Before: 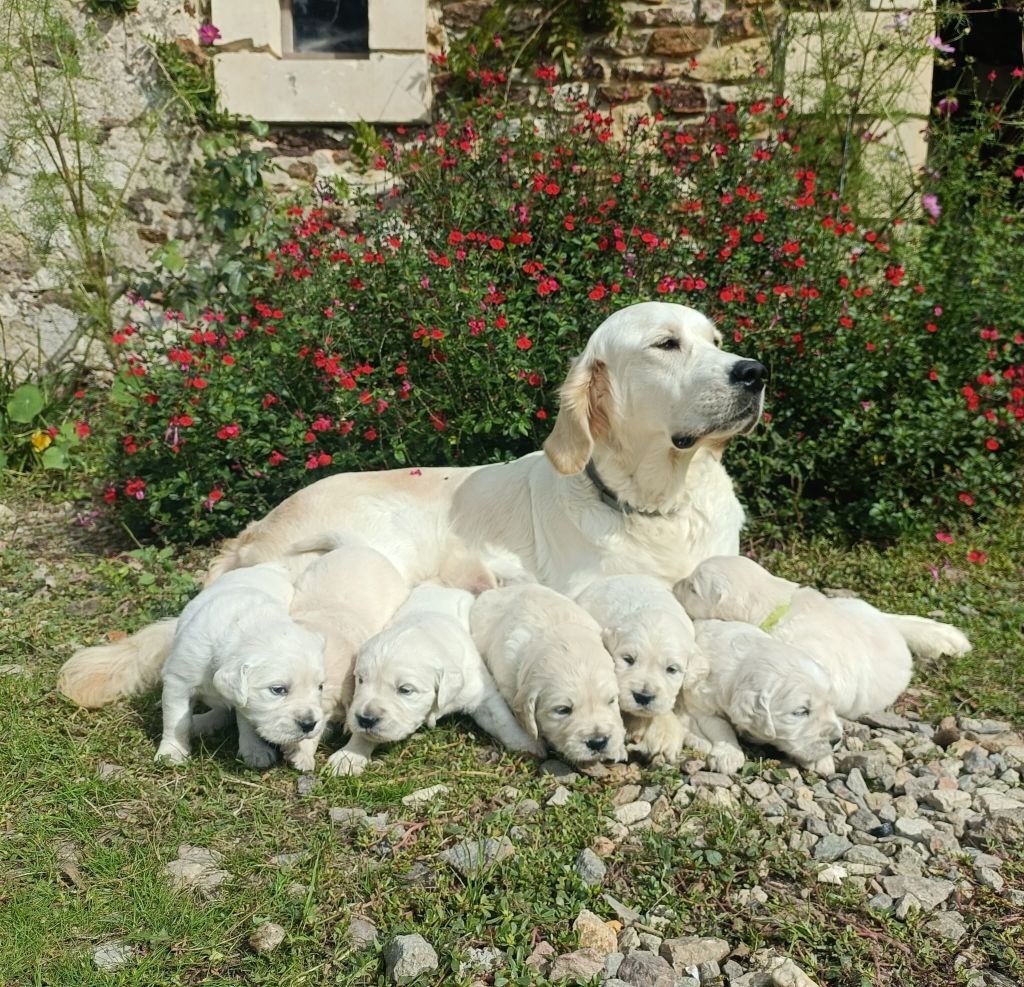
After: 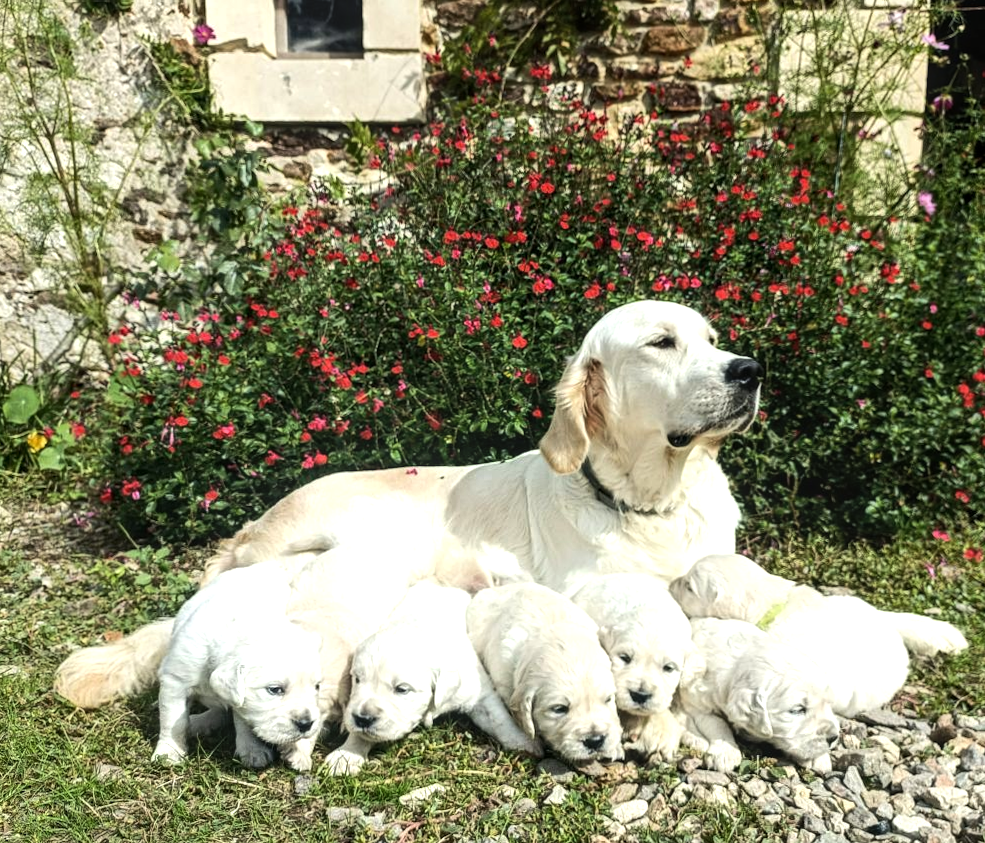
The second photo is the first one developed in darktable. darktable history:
crop and rotate: angle 0.2°, left 0.275%, right 3.127%, bottom 14.18%
tone equalizer: -8 EV -0.75 EV, -7 EV -0.7 EV, -6 EV -0.6 EV, -5 EV -0.4 EV, -3 EV 0.4 EV, -2 EV 0.6 EV, -1 EV 0.7 EV, +0 EV 0.75 EV, edges refinement/feathering 500, mask exposure compensation -1.57 EV, preserve details no
local contrast: on, module defaults
